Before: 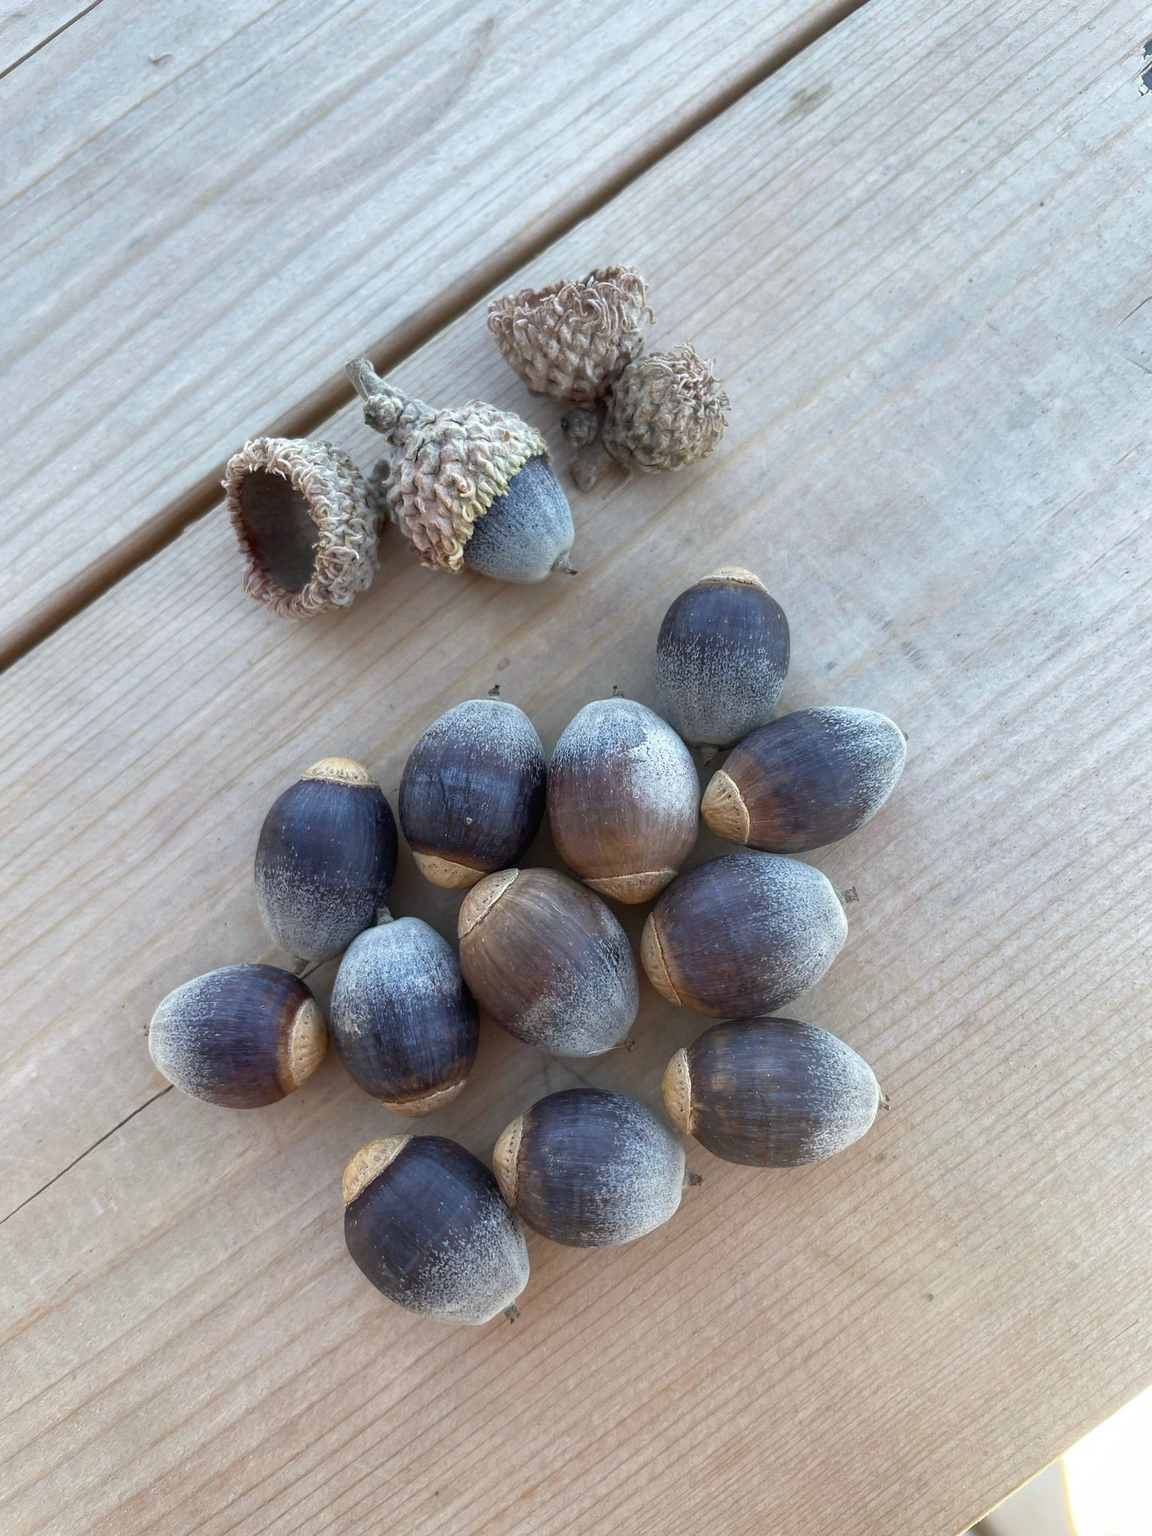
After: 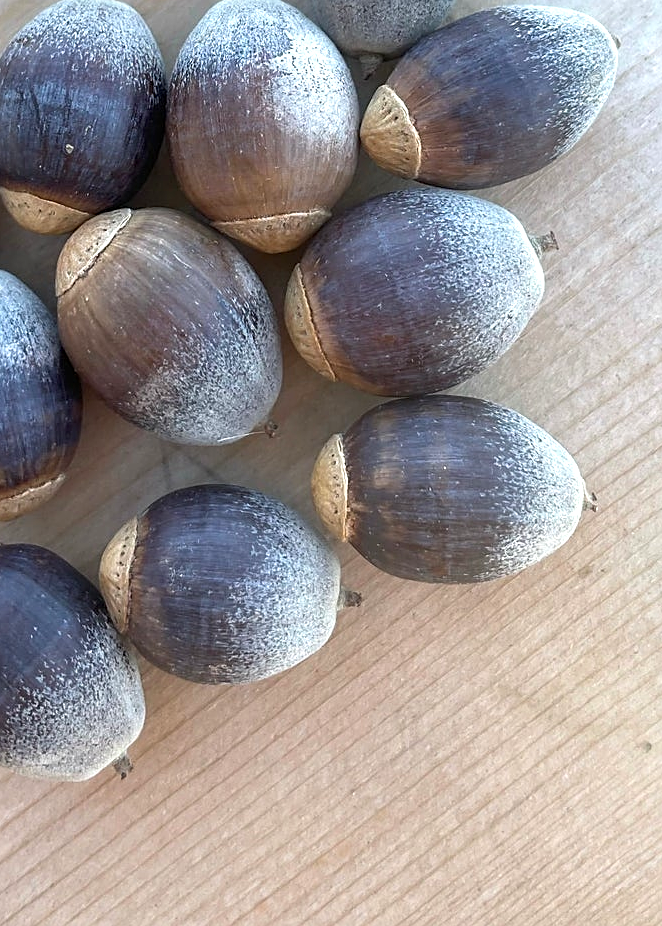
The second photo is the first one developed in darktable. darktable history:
exposure: black level correction 0.001, exposure 0.499 EV, compensate highlight preservation false
crop: left 35.941%, top 45.734%, right 18.215%, bottom 6.162%
sharpen: on, module defaults
